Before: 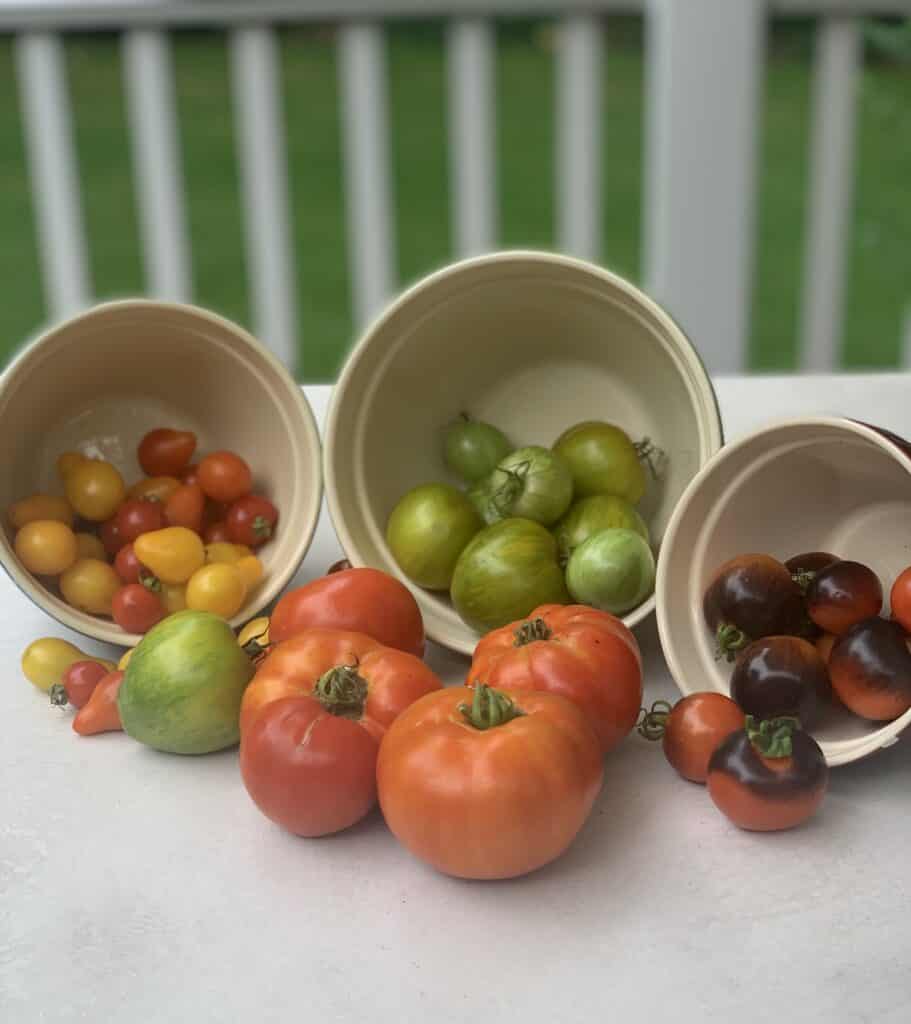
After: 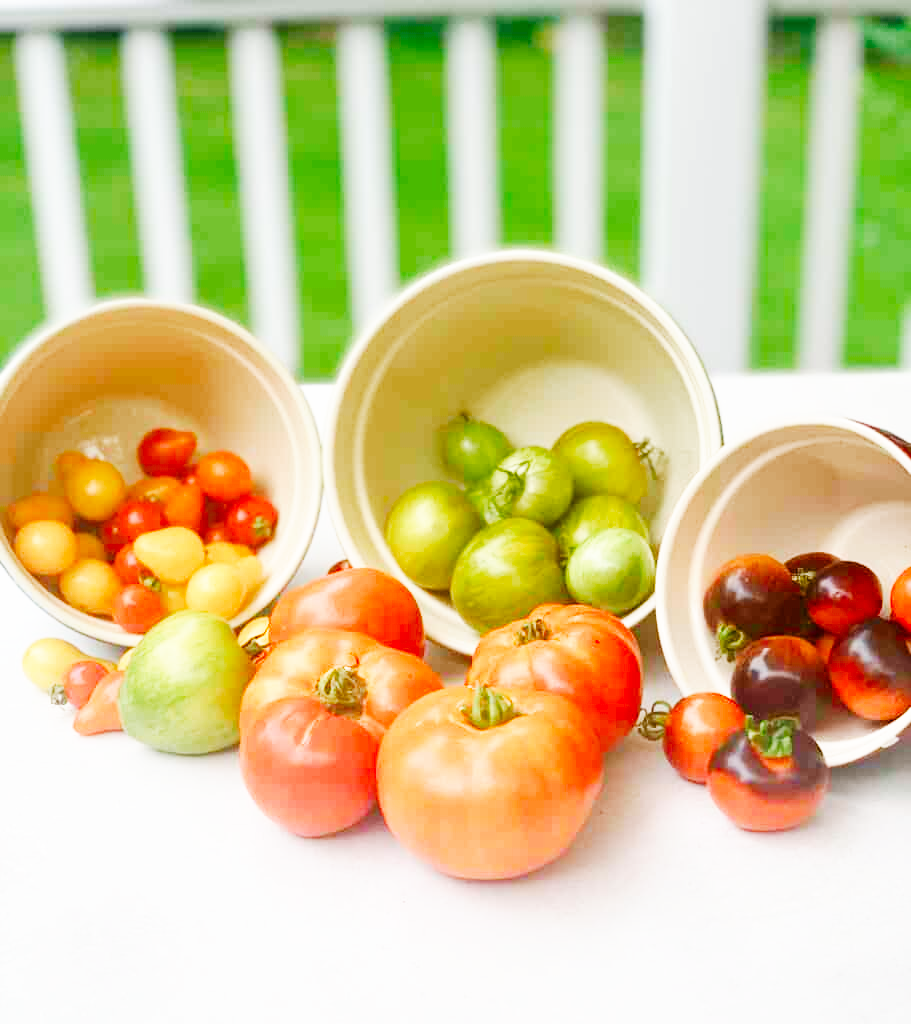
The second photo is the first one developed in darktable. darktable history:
exposure: exposure 0.6 EV, compensate highlight preservation false
base curve: curves: ch0 [(0, 0) (0.007, 0.004) (0.027, 0.03) (0.046, 0.07) (0.207, 0.54) (0.442, 0.872) (0.673, 0.972) (1, 1)], preserve colors none
color balance rgb: shadows lift › chroma 1%, shadows lift › hue 113°, highlights gain › chroma 0.2%, highlights gain › hue 333°, perceptual saturation grading › global saturation 20%, perceptual saturation grading › highlights -50%, perceptual saturation grading › shadows 25%, contrast -20%
